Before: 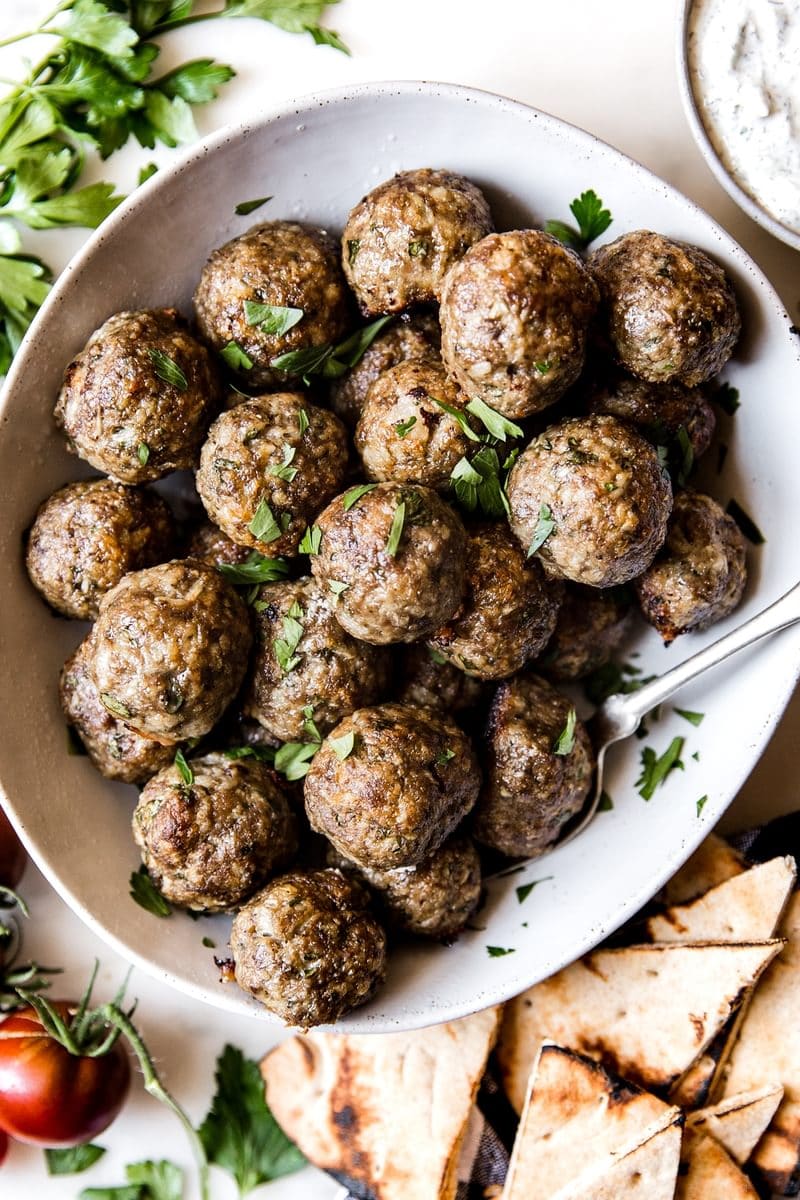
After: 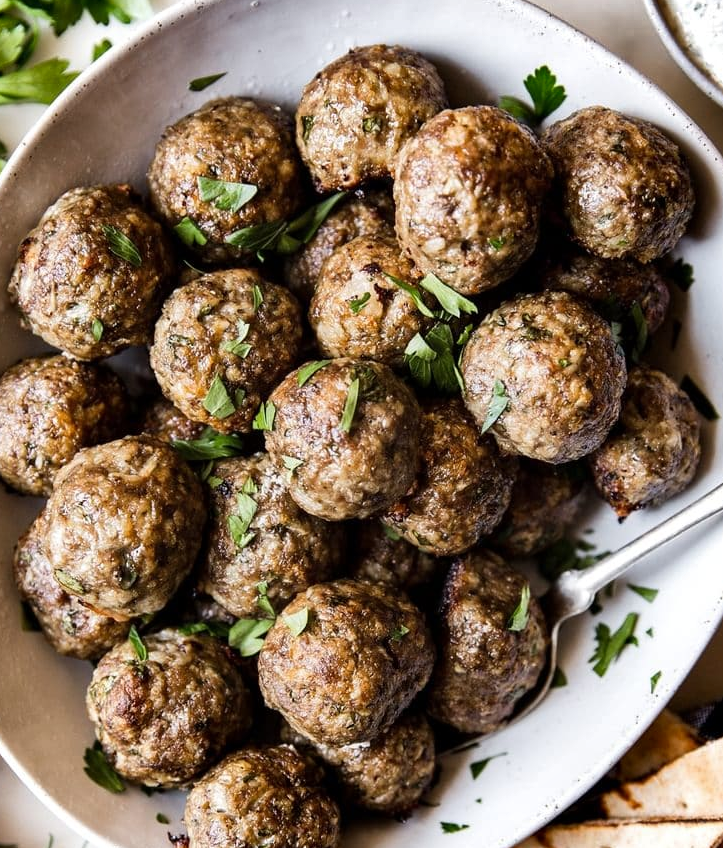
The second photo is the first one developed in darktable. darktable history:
shadows and highlights: shadows 30.67, highlights -62.52, soften with gaussian
crop: left 5.833%, top 10.402%, right 3.731%, bottom 18.873%
